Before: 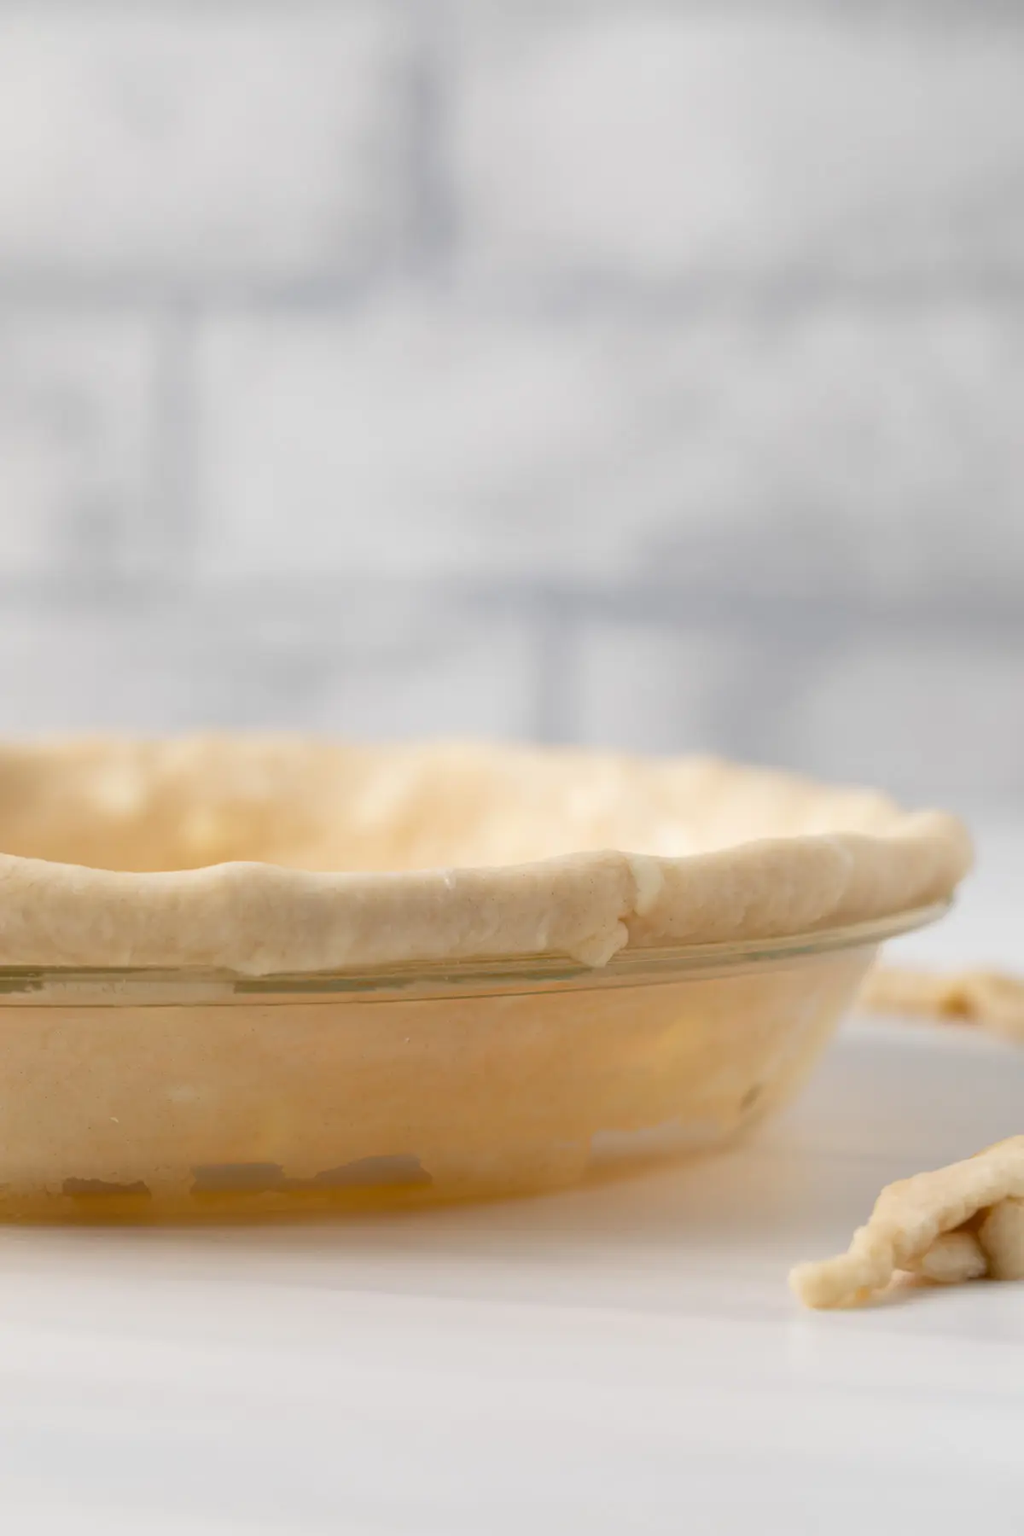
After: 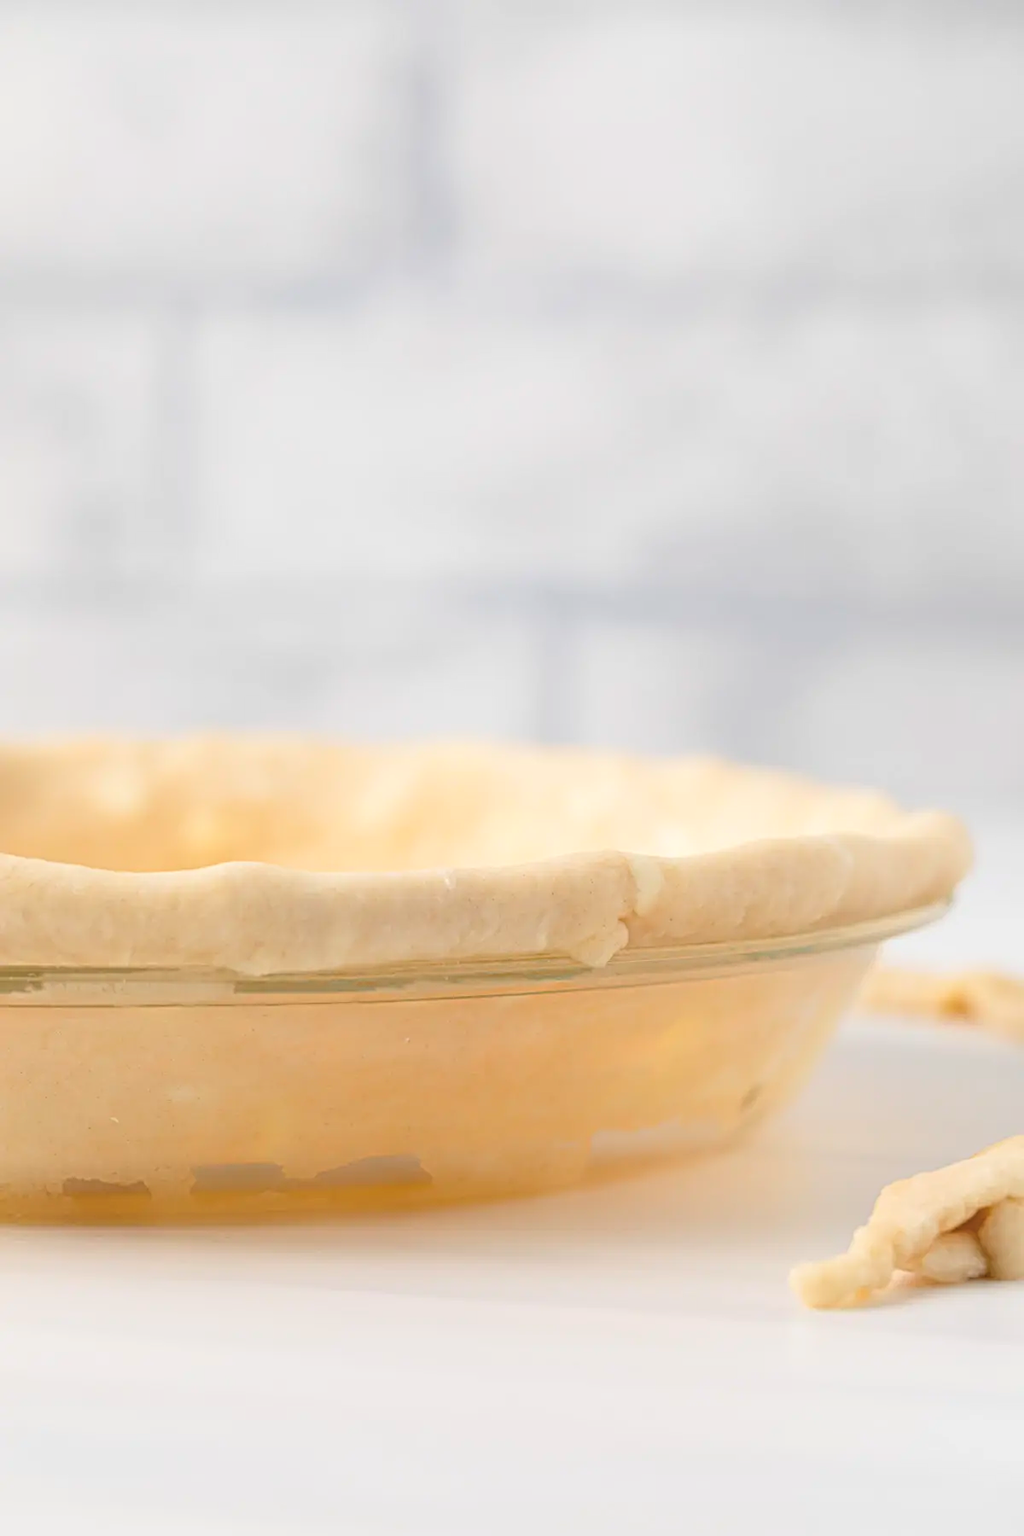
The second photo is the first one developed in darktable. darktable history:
sharpen: radius 4
contrast brightness saturation: contrast 0.1, brightness 0.3, saturation 0.14
